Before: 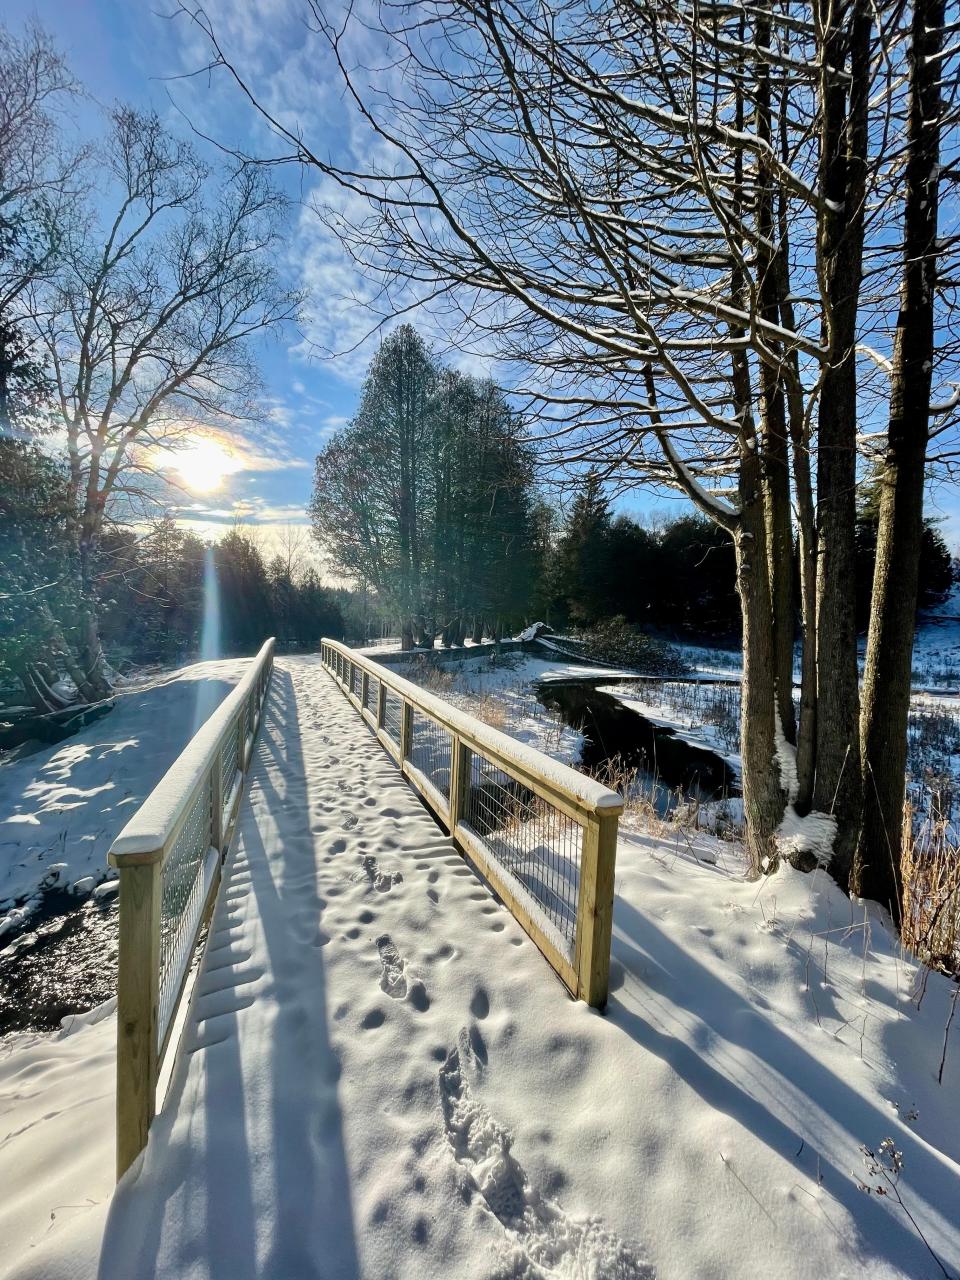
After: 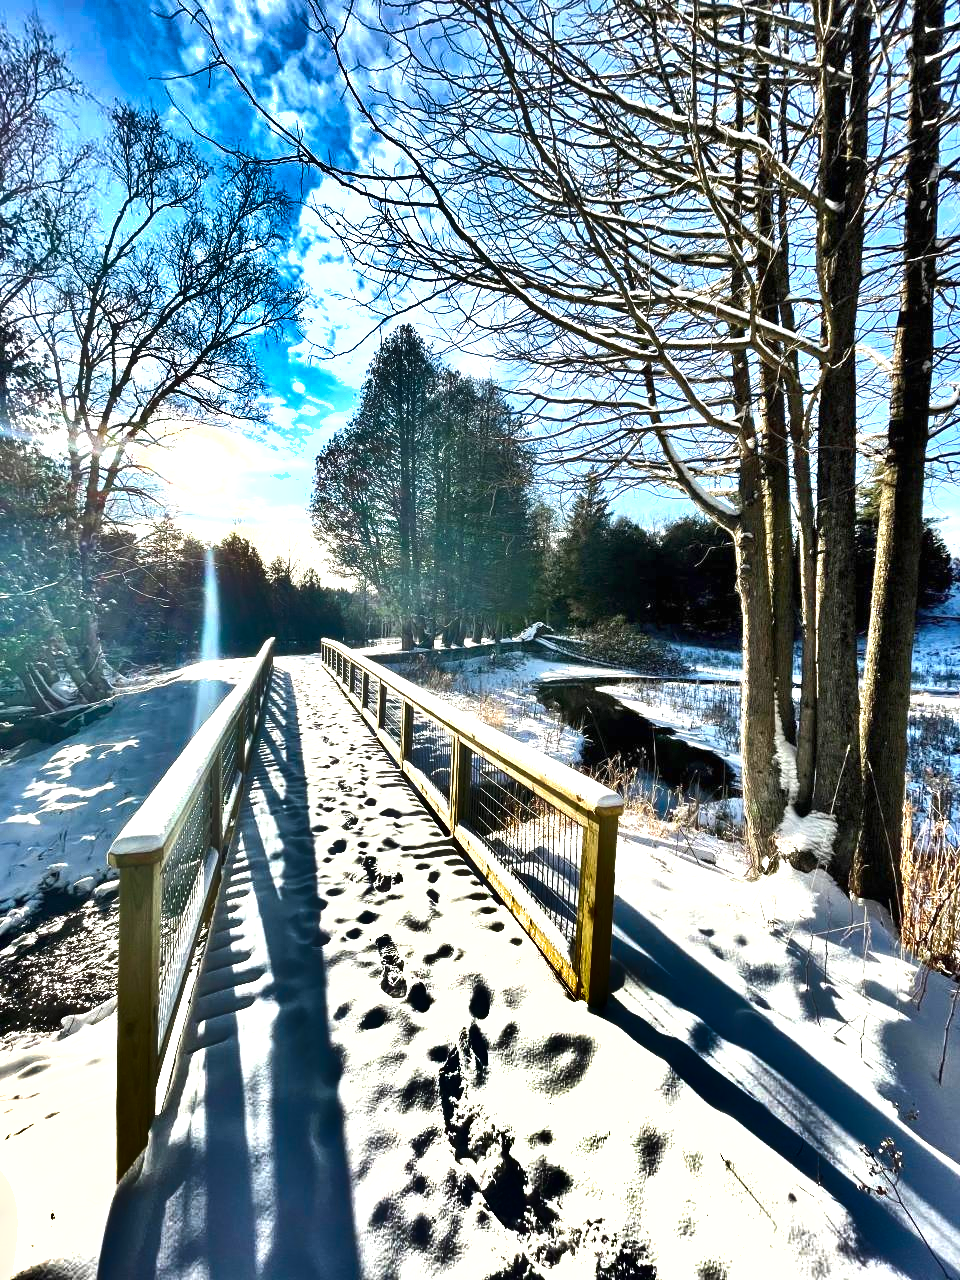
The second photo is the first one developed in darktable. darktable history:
exposure: black level correction 0, exposure 1.3 EV, compensate highlight preservation false
shadows and highlights: shadows 20.91, highlights -82.73, soften with gaussian
